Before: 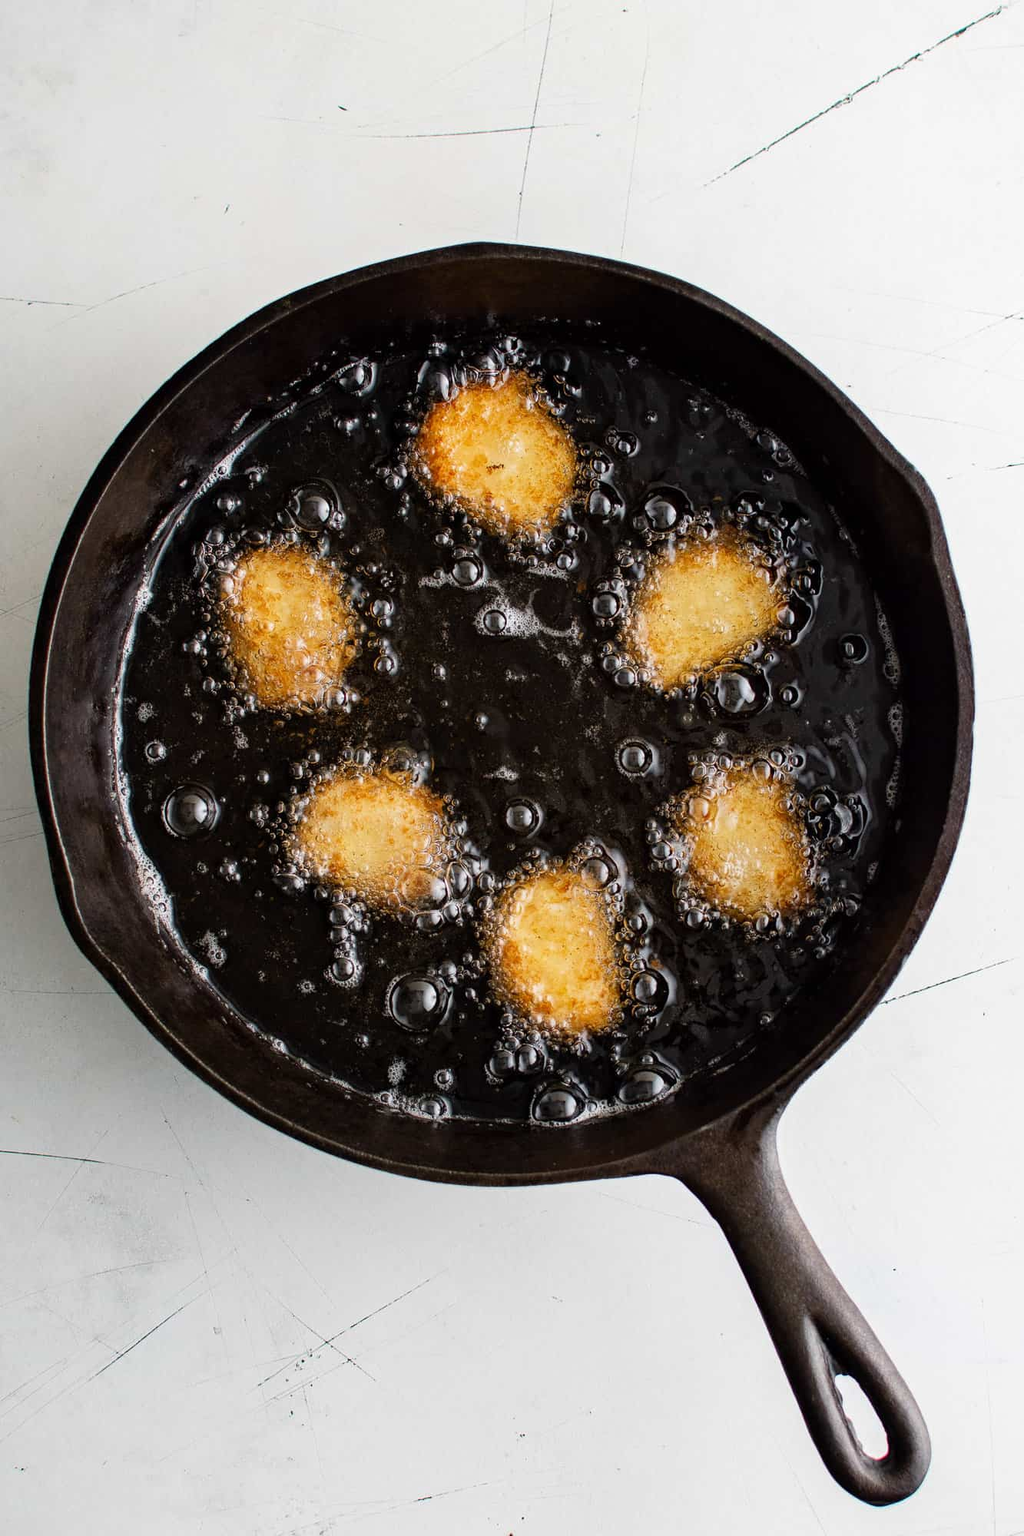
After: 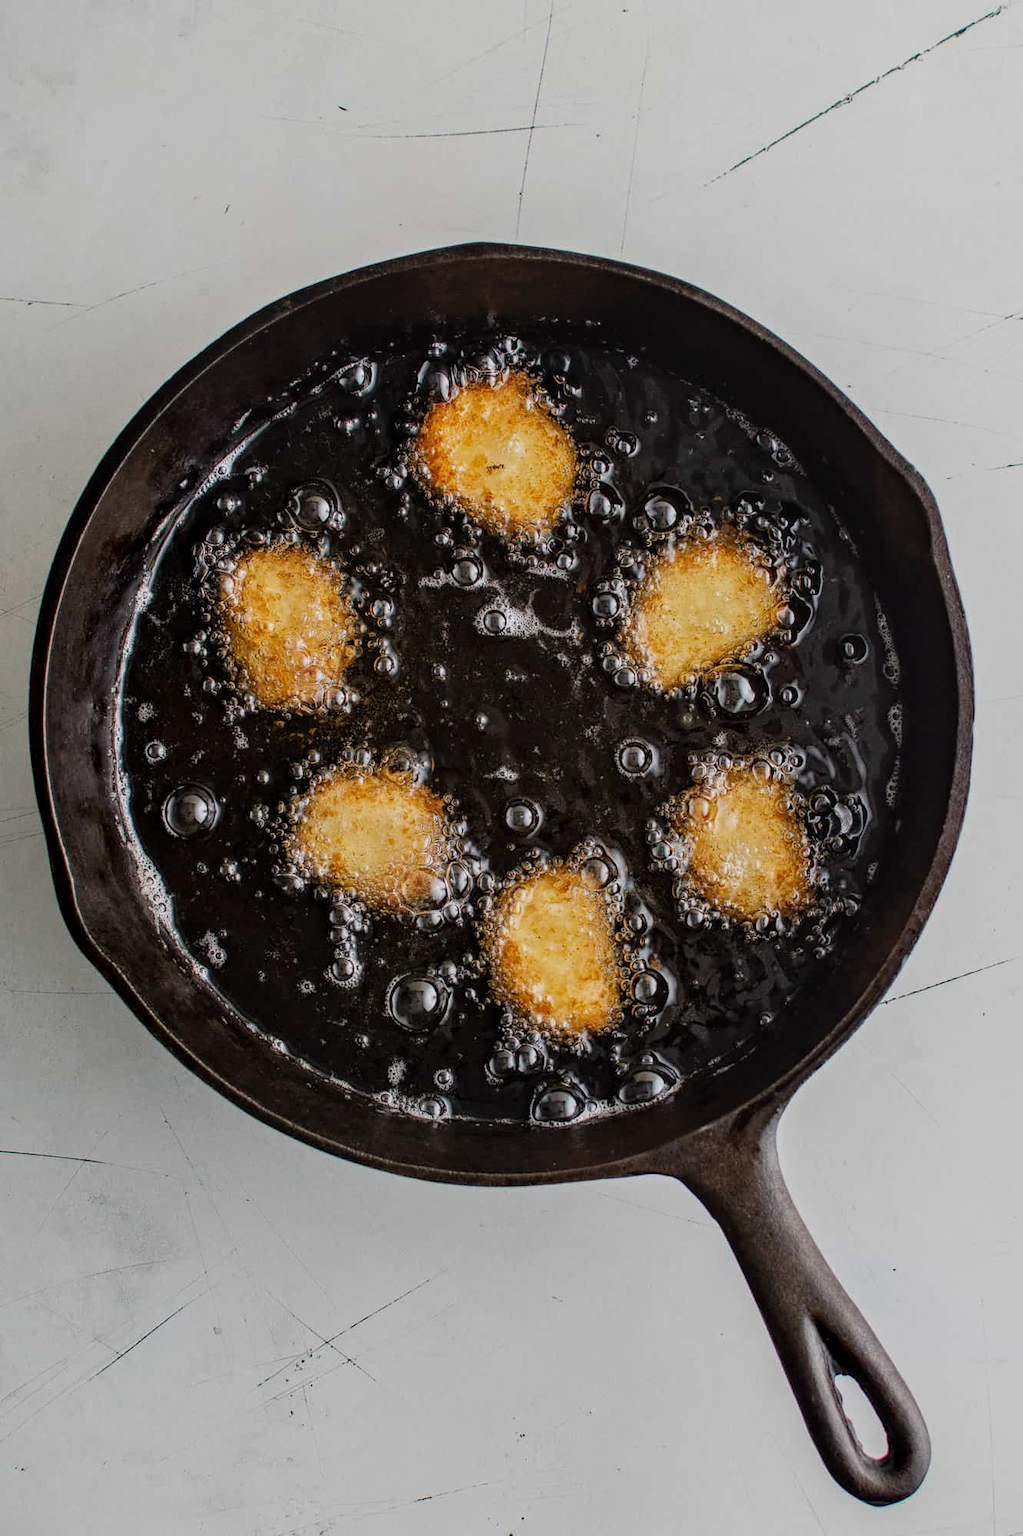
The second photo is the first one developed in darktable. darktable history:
tone equalizer: -8 EV -0.002 EV, -7 EV 0.005 EV, -6 EV -0.044 EV, -5 EV 0.014 EV, -4 EV -0.02 EV, -3 EV 0.029 EV, -2 EV -0.062 EV, -1 EV -0.305 EV, +0 EV -0.564 EV
exposure: compensate highlight preservation false
local contrast: on, module defaults
color calibration: illuminant same as pipeline (D50), adaptation XYZ, x 0.346, y 0.358, temperature 5007.8 K
